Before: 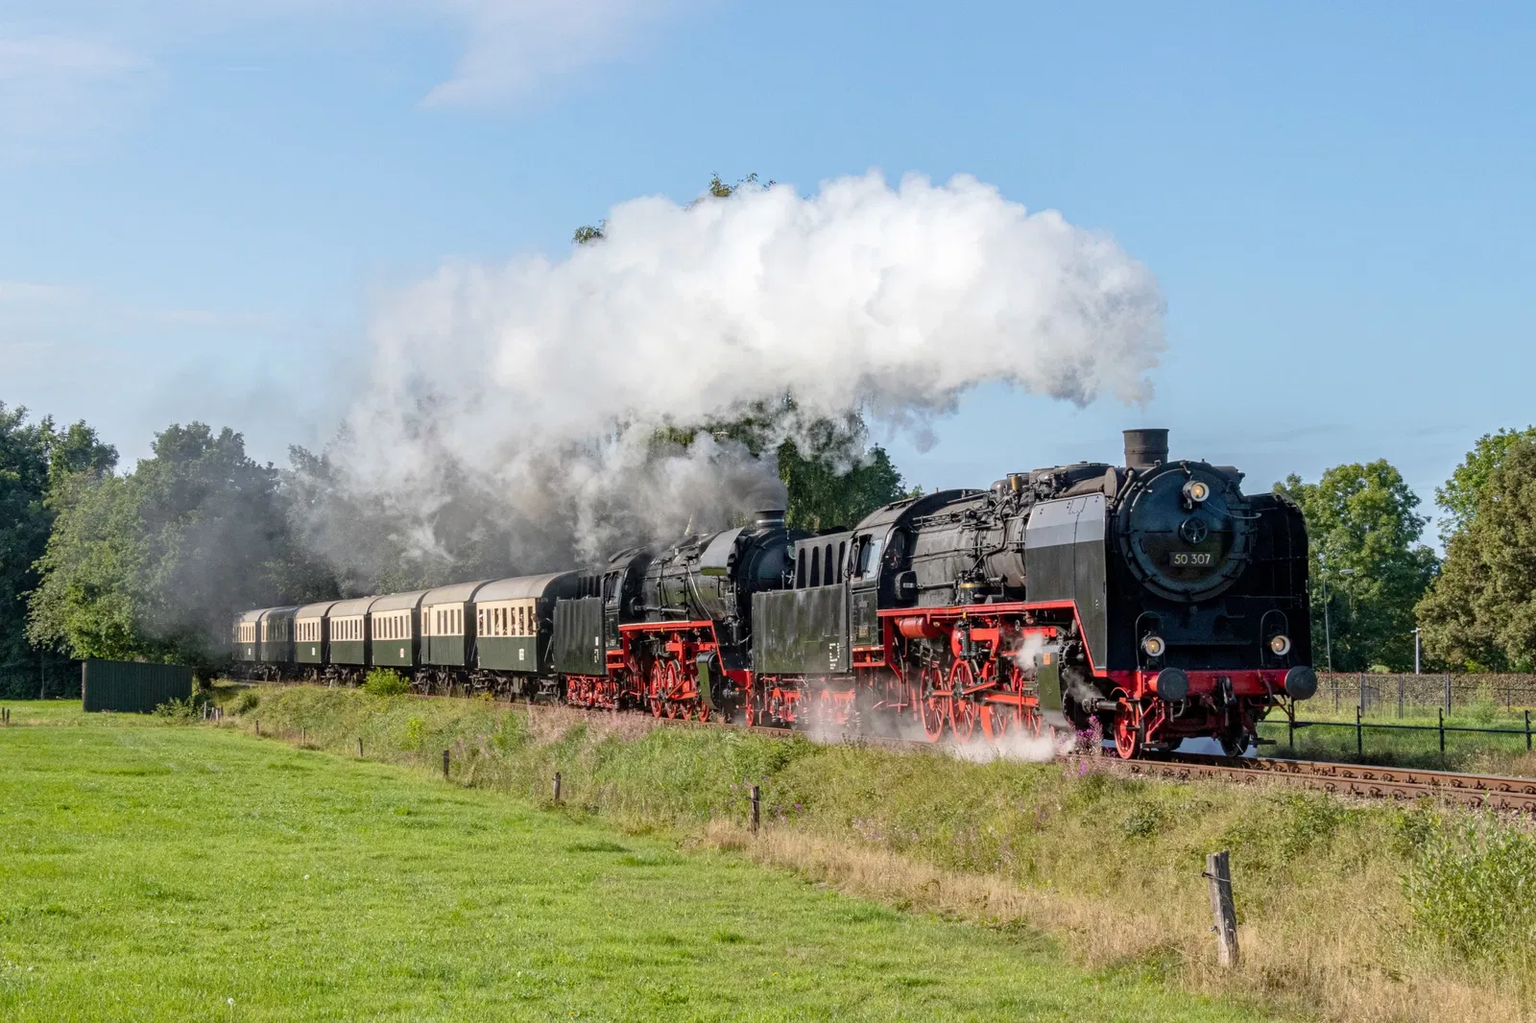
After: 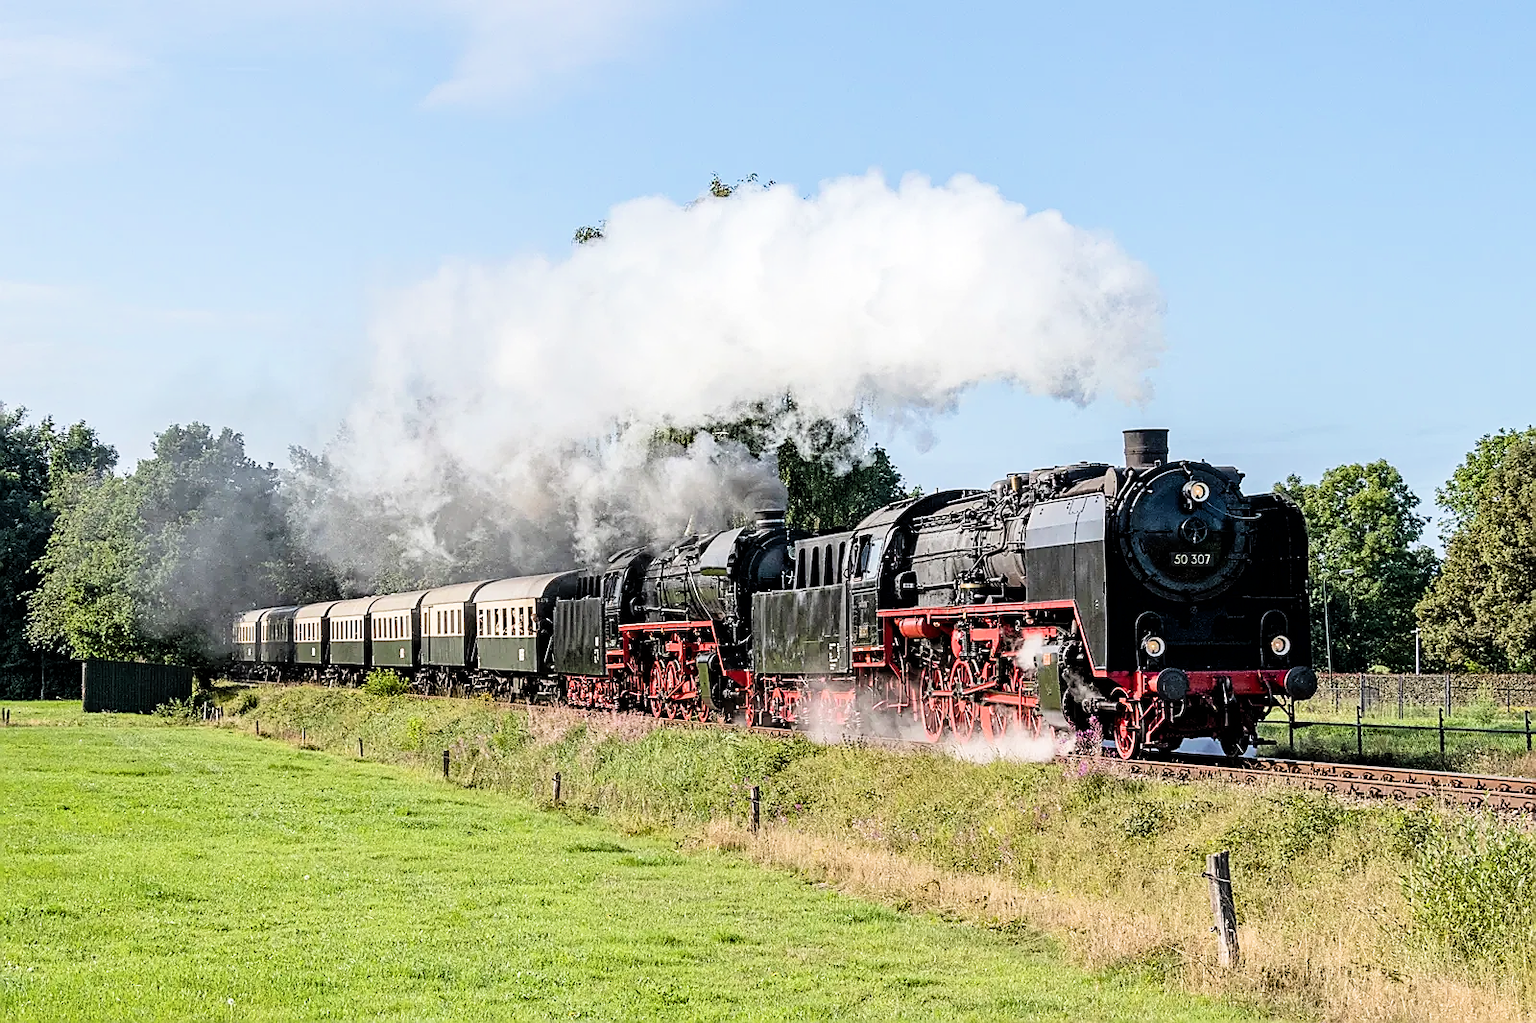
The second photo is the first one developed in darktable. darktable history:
tone equalizer: on, module defaults
exposure: black level correction 0.001, exposure 0.5 EV, compensate exposure bias true, compensate highlight preservation false
filmic rgb: black relative exposure -16 EV, white relative exposure 6.29 EV, hardness 5.1, contrast 1.35
sharpen: radius 1.4, amount 1.25, threshold 0.7
